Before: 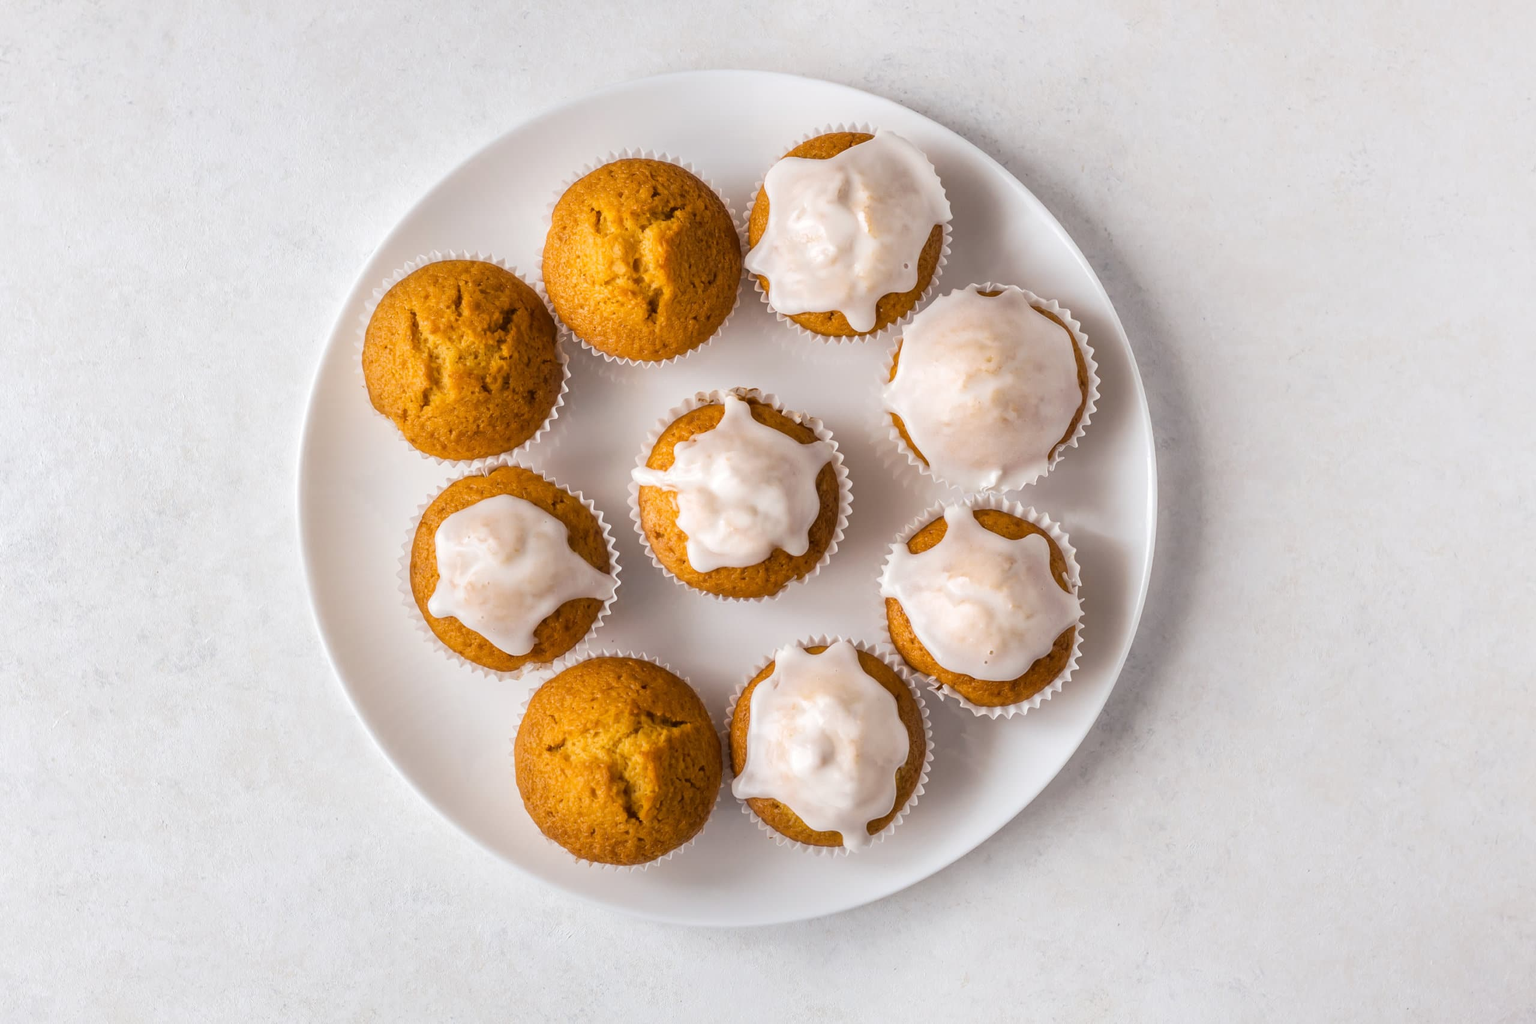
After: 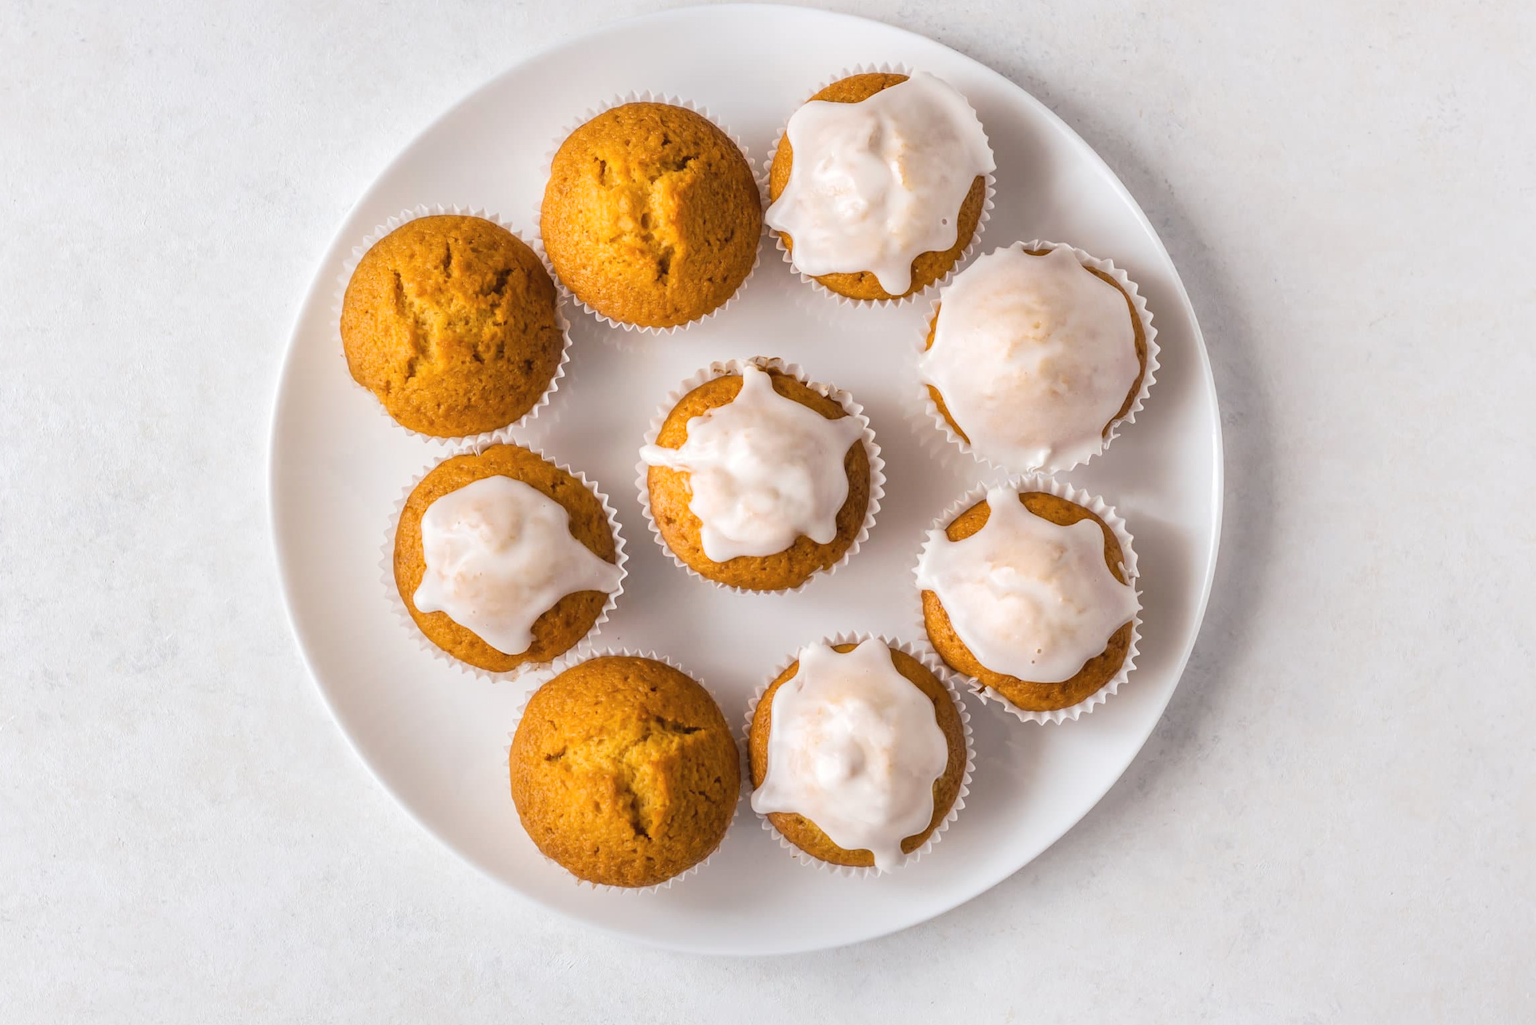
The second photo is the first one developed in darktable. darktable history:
crop: left 3.638%, top 6.509%, right 6.3%, bottom 3.298%
contrast brightness saturation: contrast 0.045, brightness 0.055, saturation 0.015
